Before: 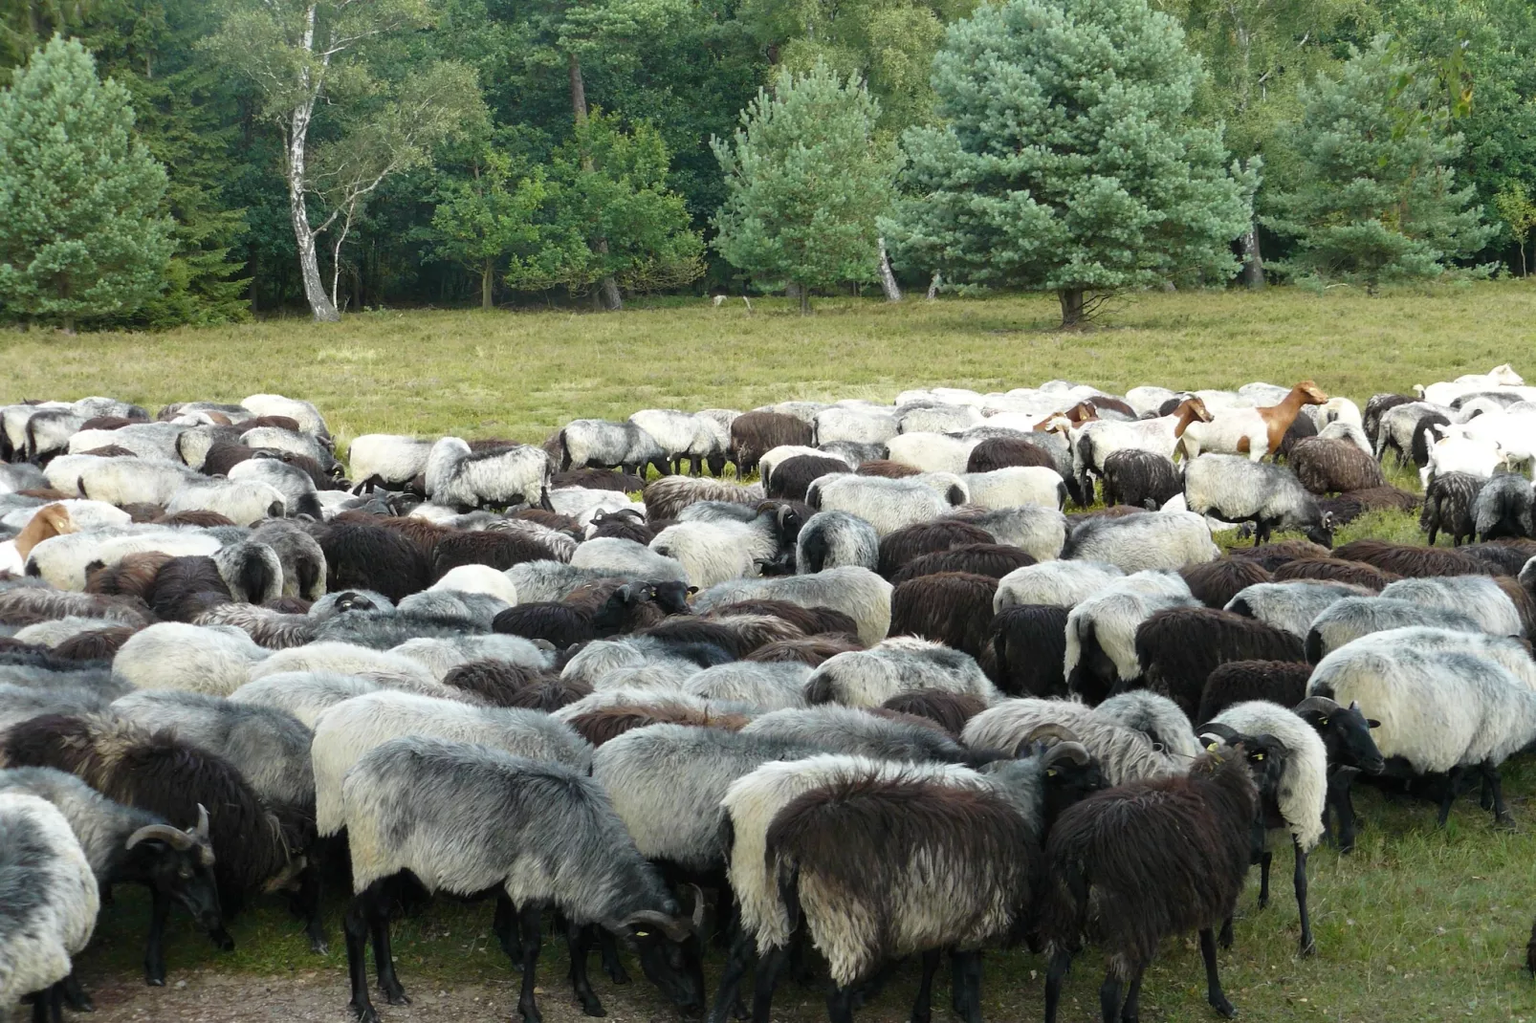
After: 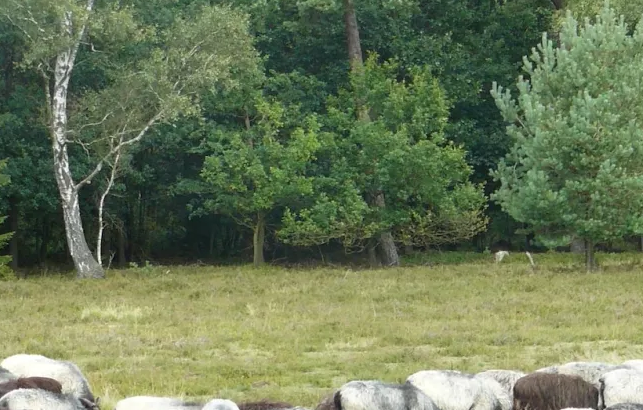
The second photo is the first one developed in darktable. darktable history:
crop: left 15.668%, top 5.444%, right 44.271%, bottom 56.145%
